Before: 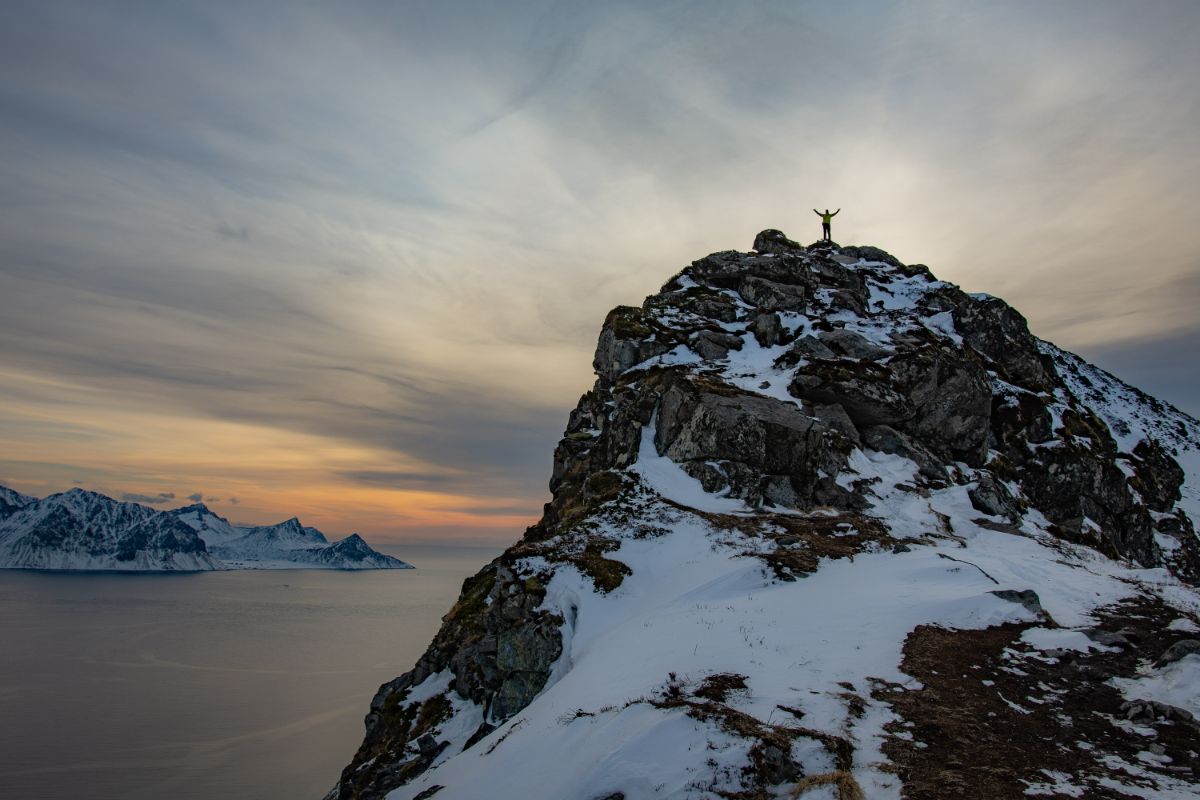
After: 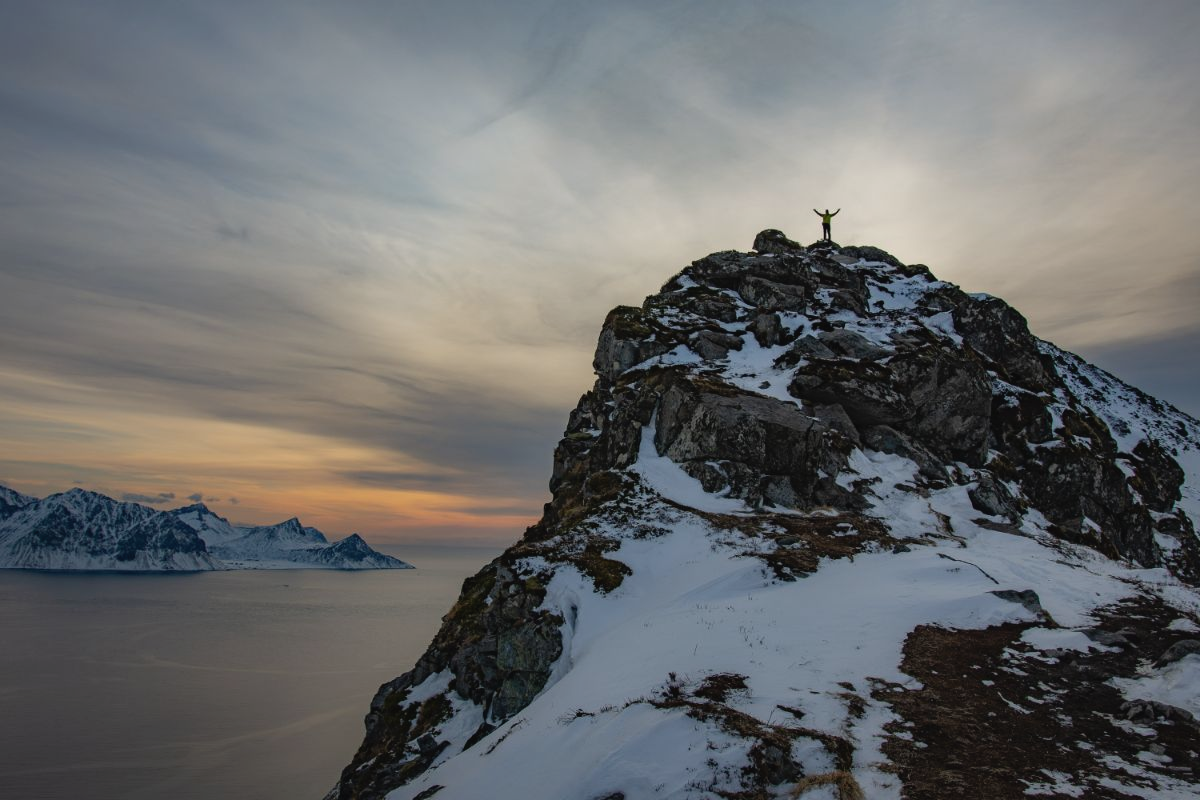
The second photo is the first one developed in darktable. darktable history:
tone equalizer: mask exposure compensation -0.498 EV
contrast brightness saturation: contrast -0.071, brightness -0.035, saturation -0.107
